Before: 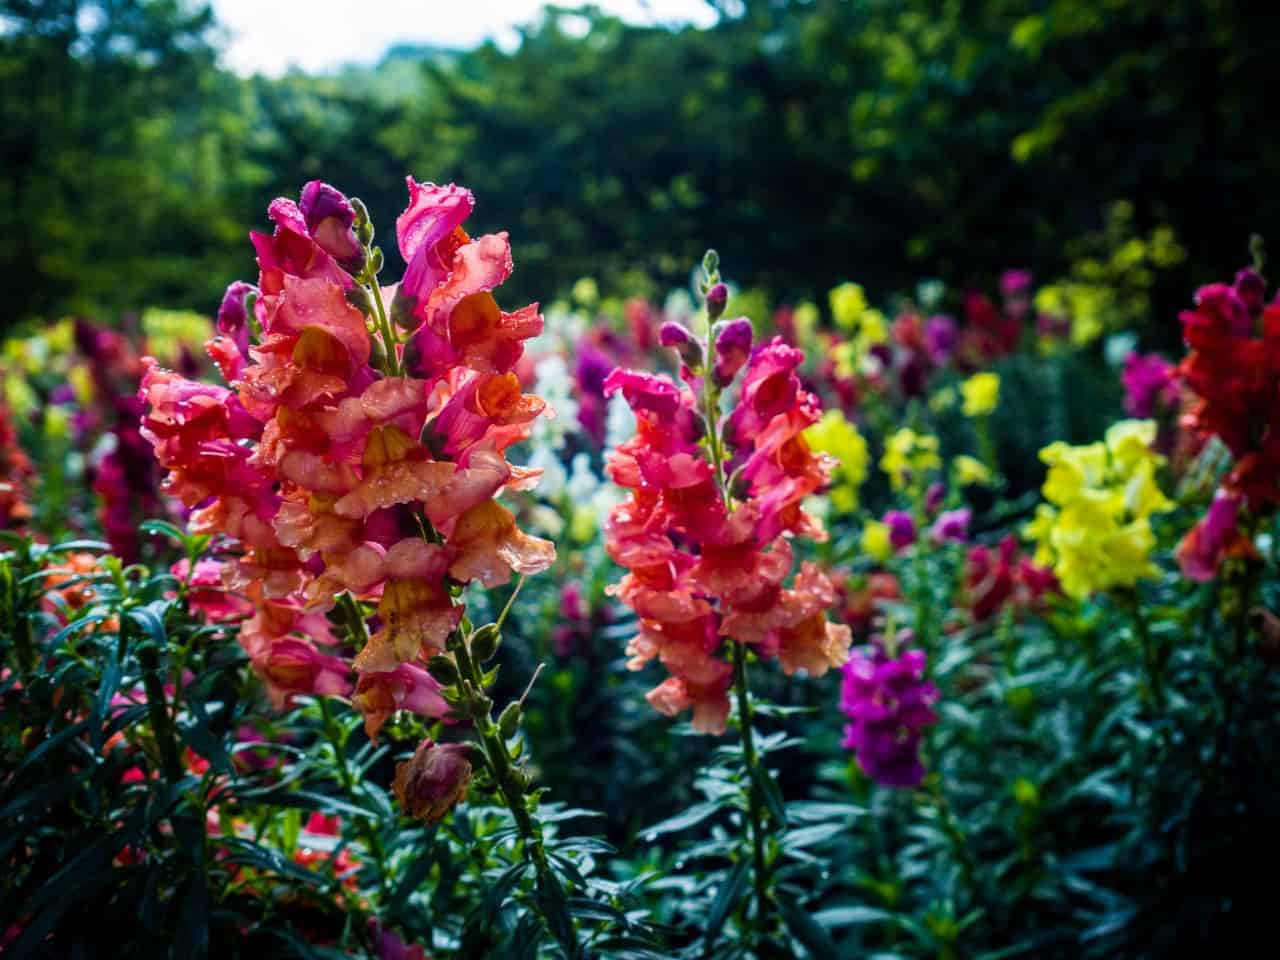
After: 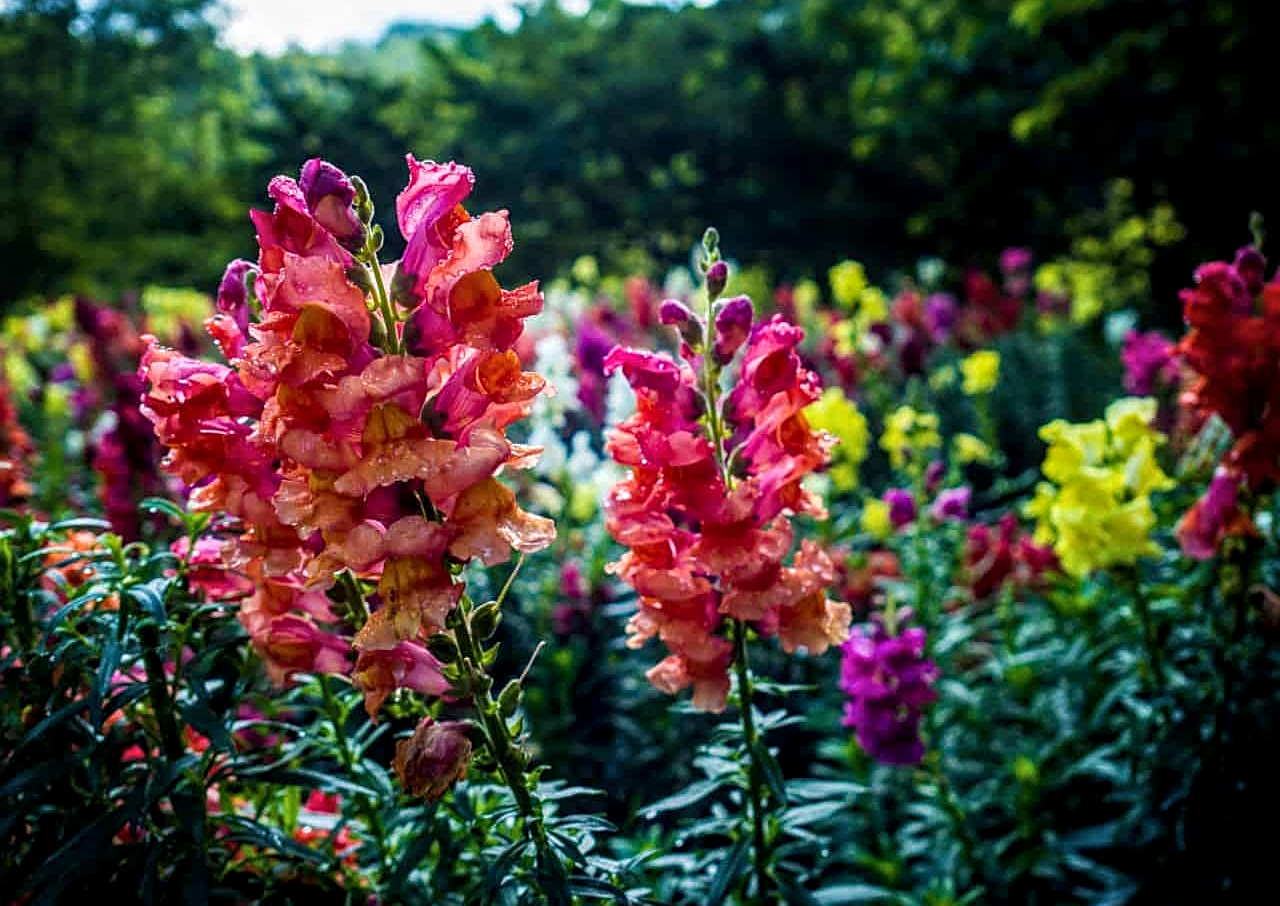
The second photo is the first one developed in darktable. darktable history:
crop and rotate: top 2.376%, bottom 3.183%
local contrast: on, module defaults
sharpen: on, module defaults
